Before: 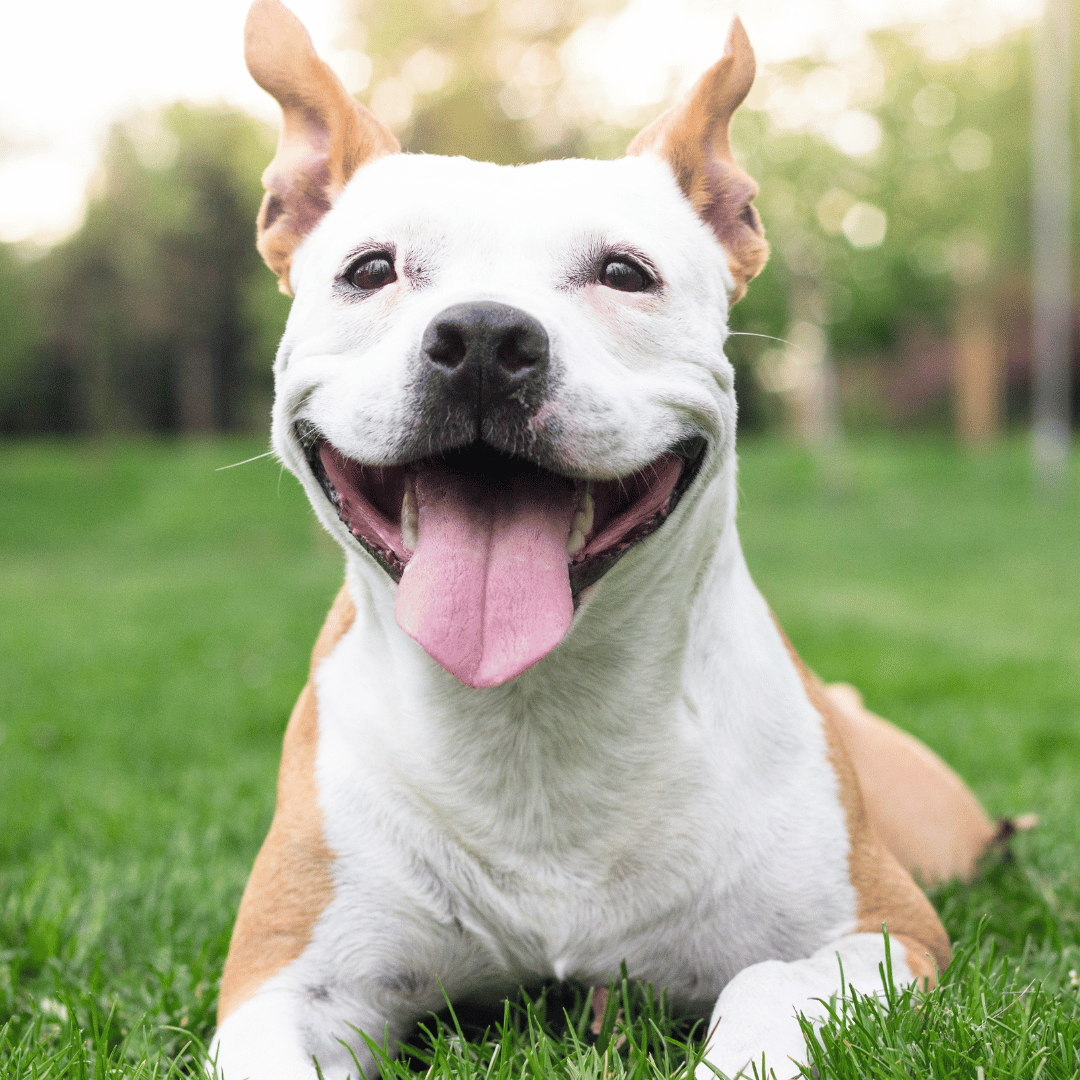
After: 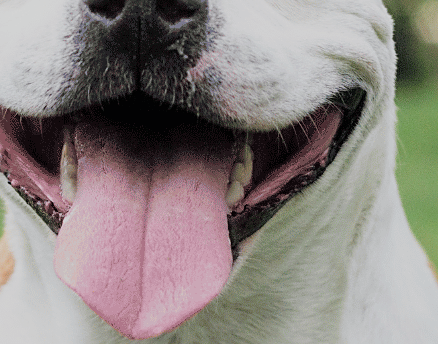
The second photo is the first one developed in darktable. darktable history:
crop: left 31.628%, top 32.364%, right 27.759%, bottom 35.764%
filmic rgb: black relative exposure -7.65 EV, white relative exposure 4.56 EV, threshold 3.06 EV, hardness 3.61, enable highlight reconstruction true
sharpen: on, module defaults
